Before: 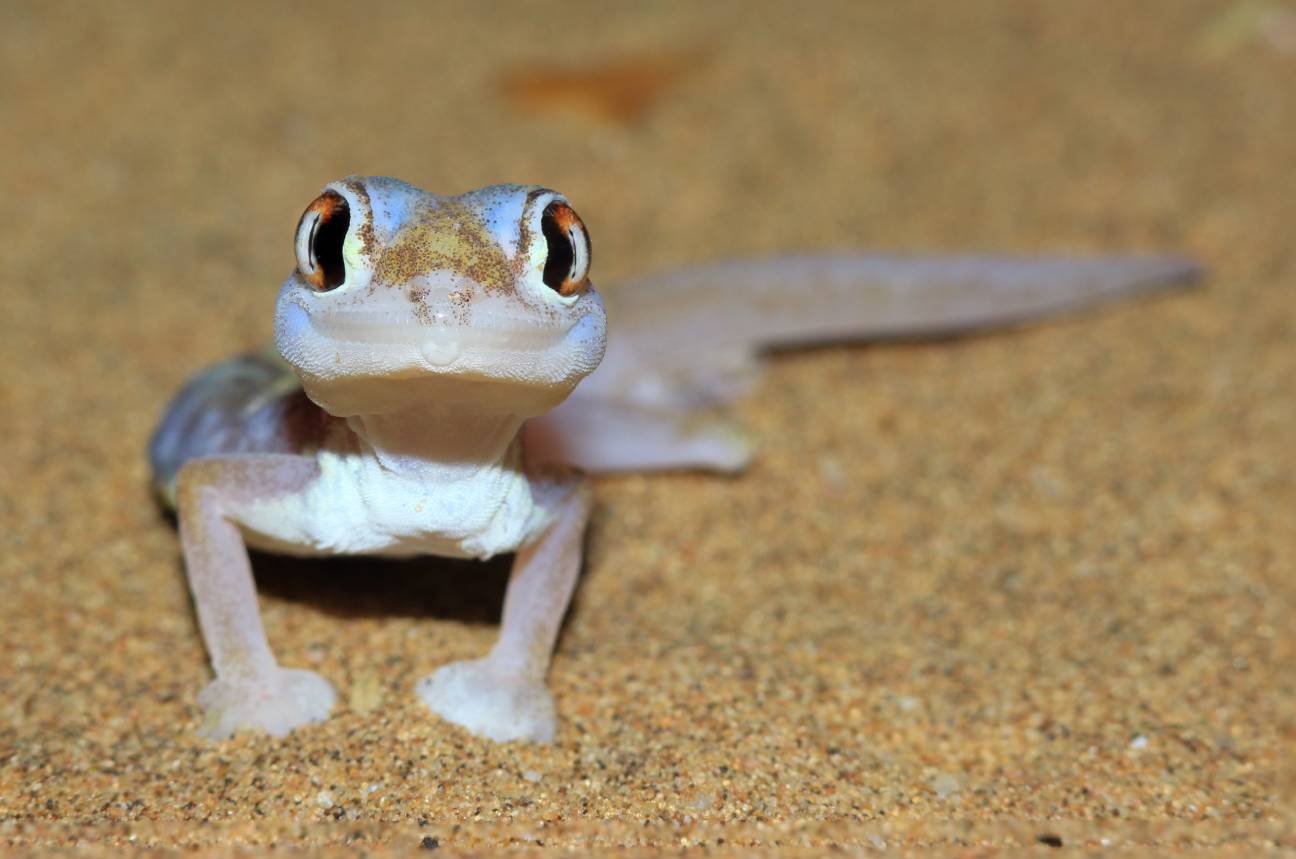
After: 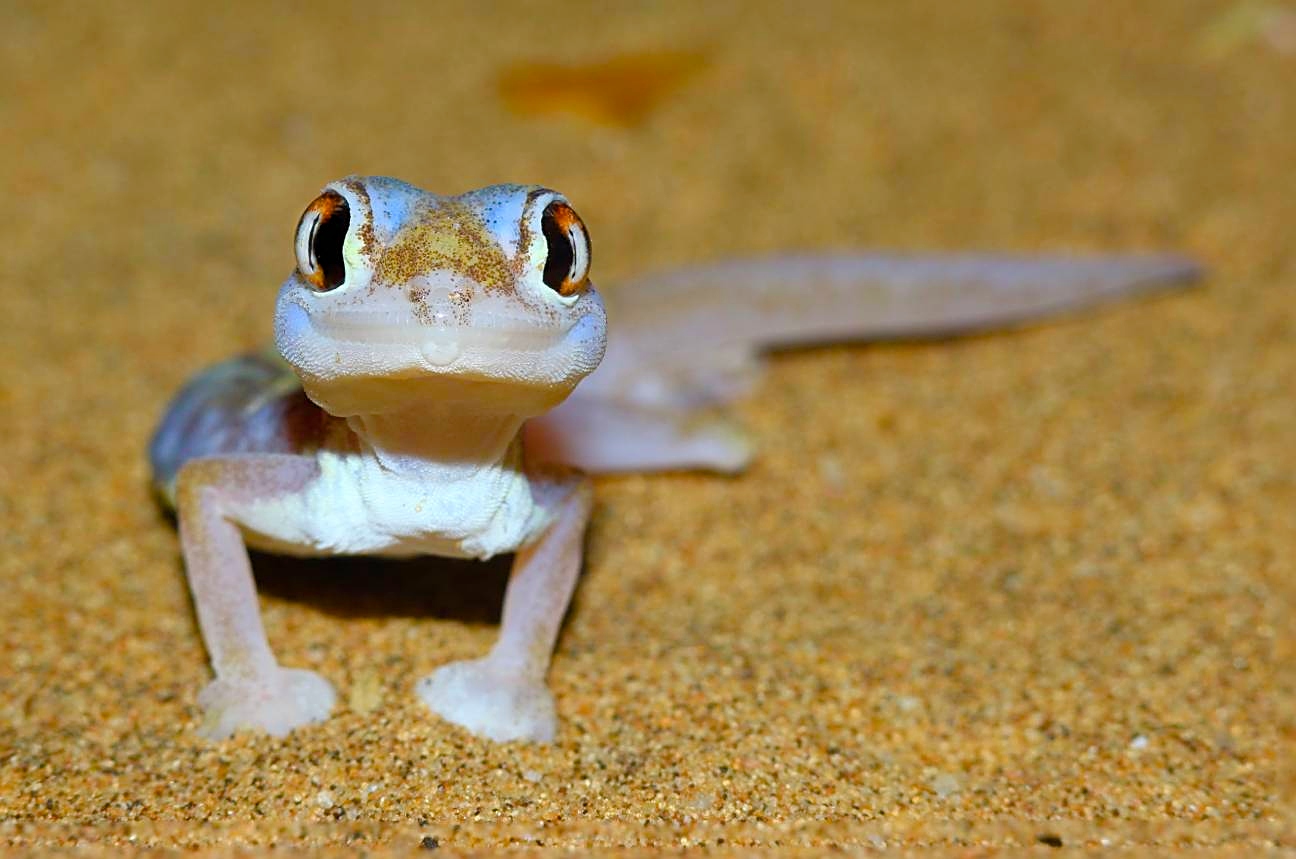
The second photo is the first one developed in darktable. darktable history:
sharpen: on, module defaults
color balance rgb: shadows lift › chroma 0.796%, shadows lift › hue 114.69°, perceptual saturation grading › global saturation 34.953%, perceptual saturation grading › highlights -29.874%, perceptual saturation grading › shadows 35.645%, global vibrance 20%
